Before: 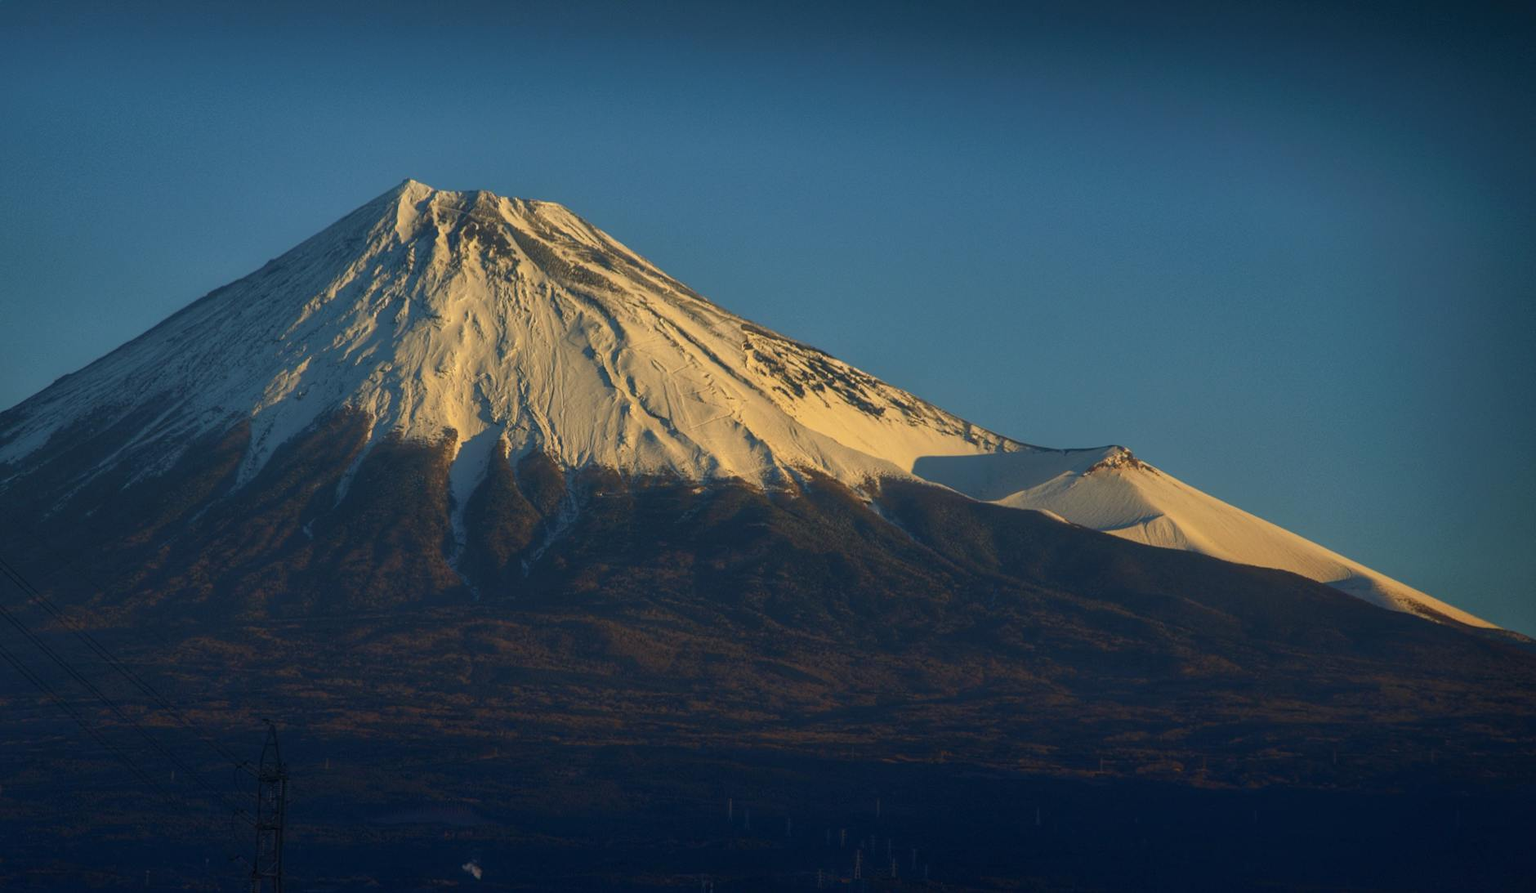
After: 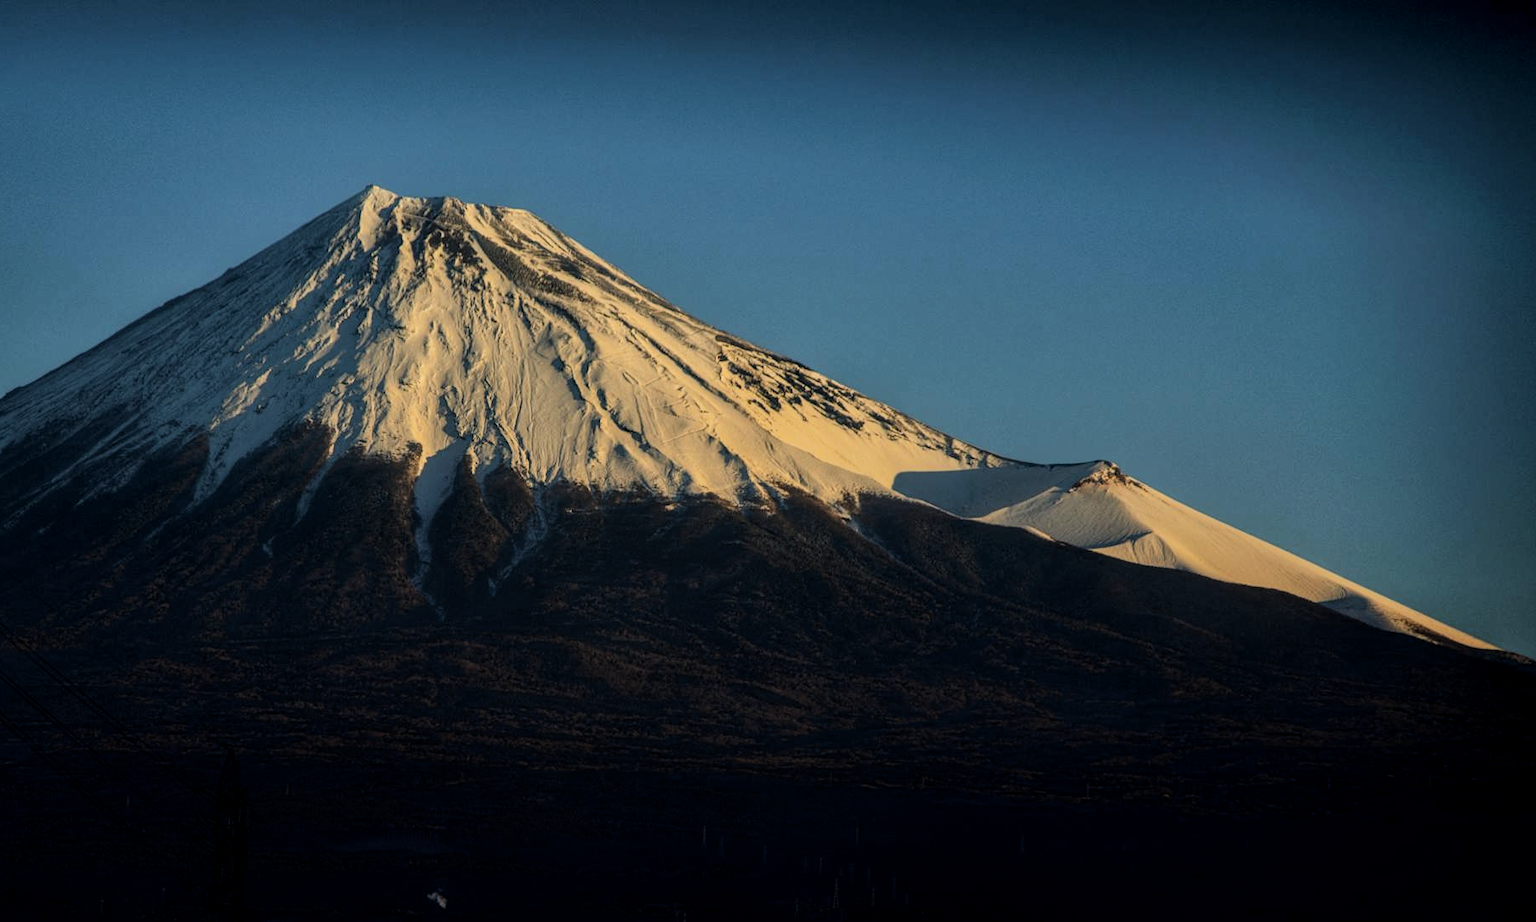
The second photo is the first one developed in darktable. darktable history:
local contrast: on, module defaults
crop and rotate: left 3.238%
filmic rgb: black relative exposure -5 EV, hardness 2.88, contrast 1.3, highlights saturation mix -10%
